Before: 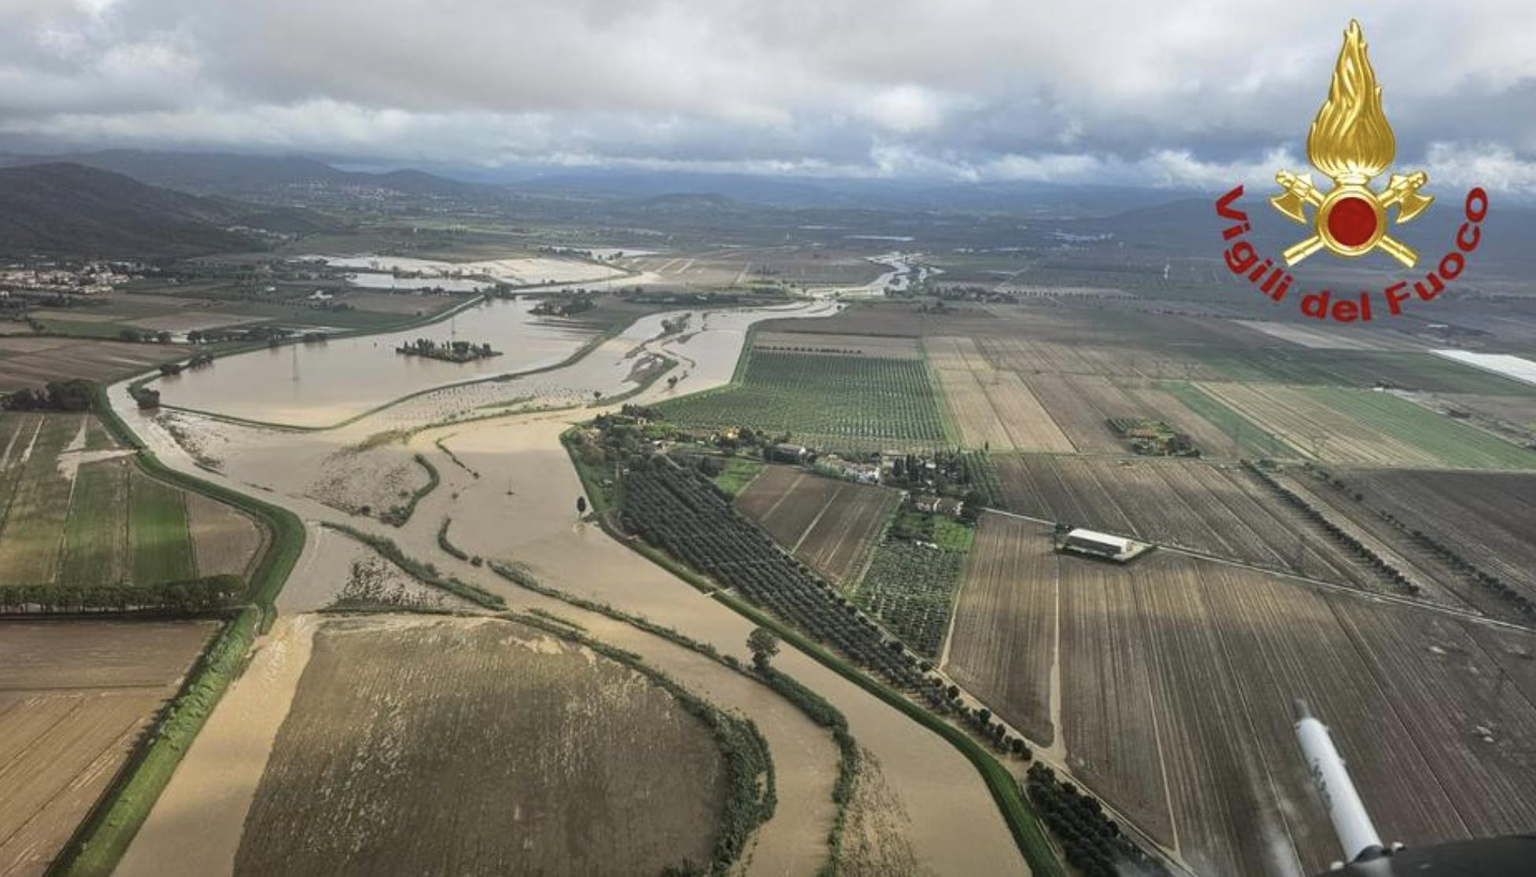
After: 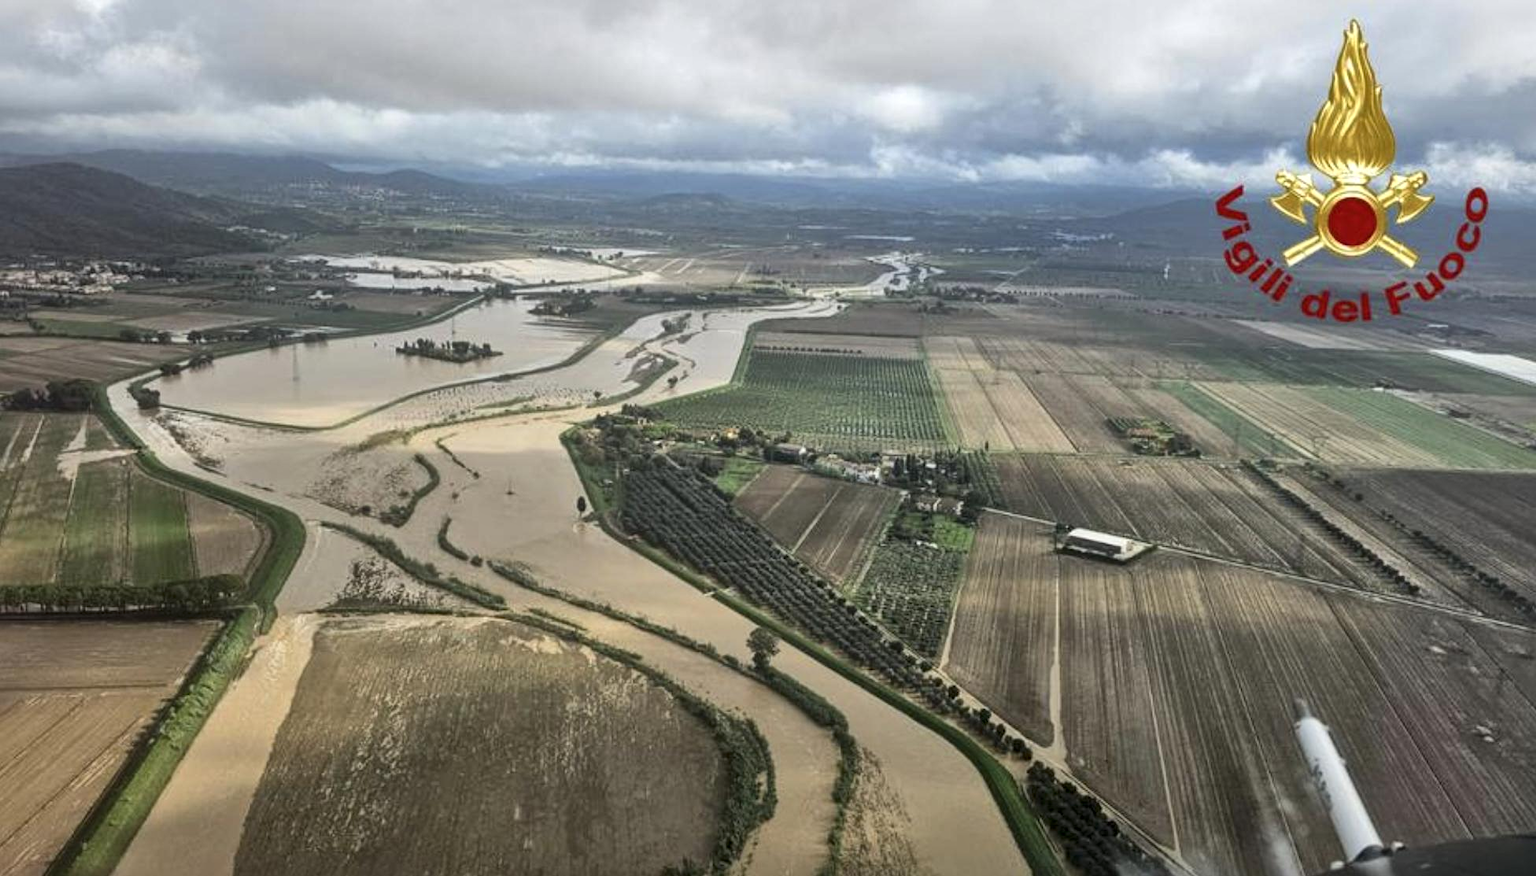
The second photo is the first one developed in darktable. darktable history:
local contrast: mode bilateral grid, contrast 20, coarseness 51, detail 144%, midtone range 0.2
